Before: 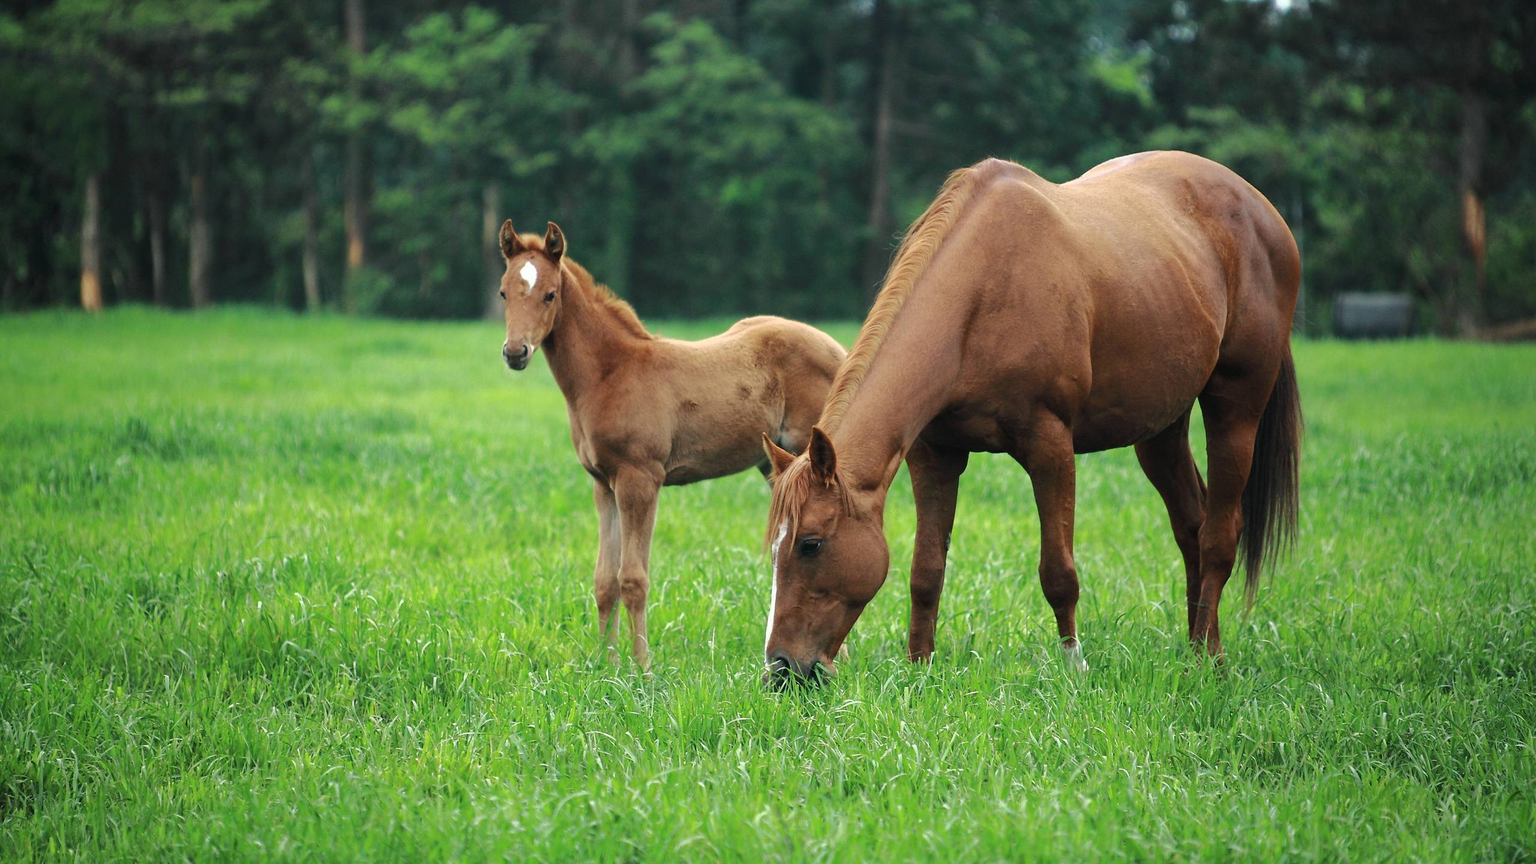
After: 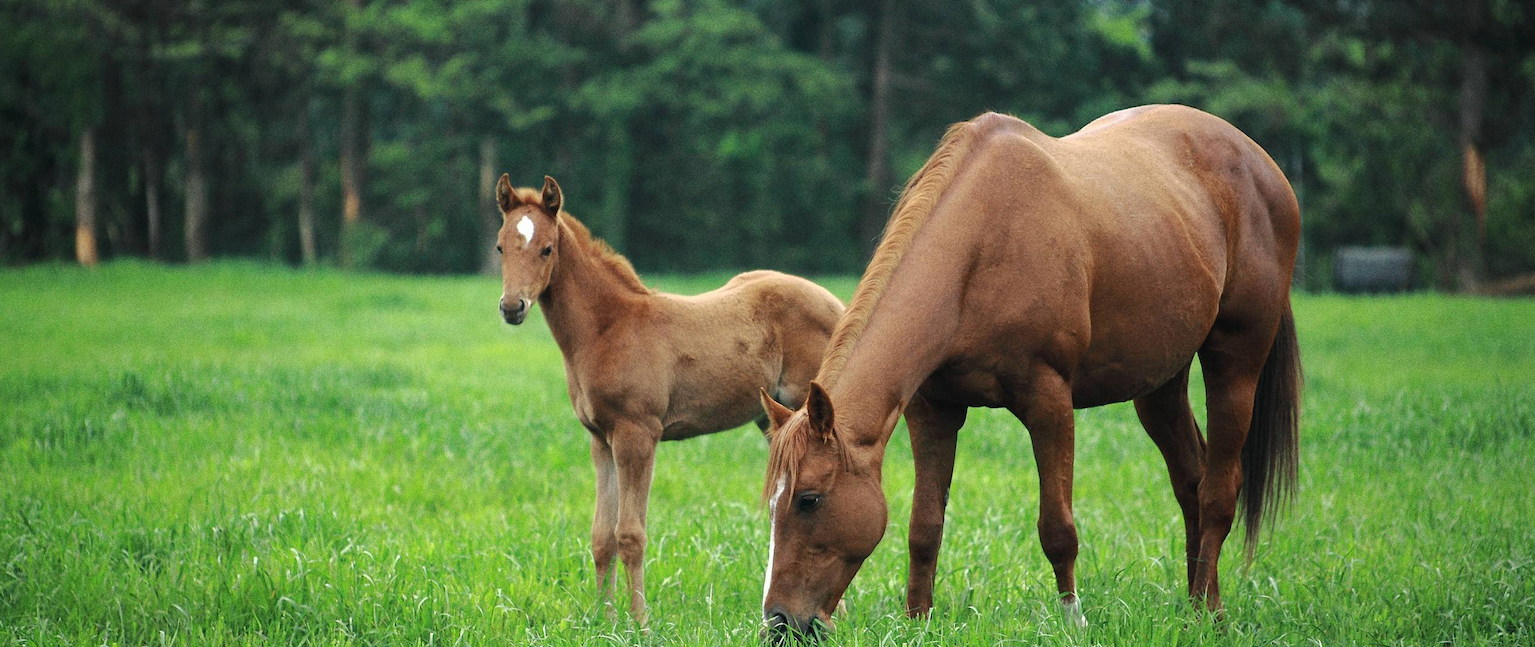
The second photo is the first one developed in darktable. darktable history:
grain: coarseness 0.09 ISO, strength 40%
crop: left 0.387%, top 5.469%, bottom 19.809%
